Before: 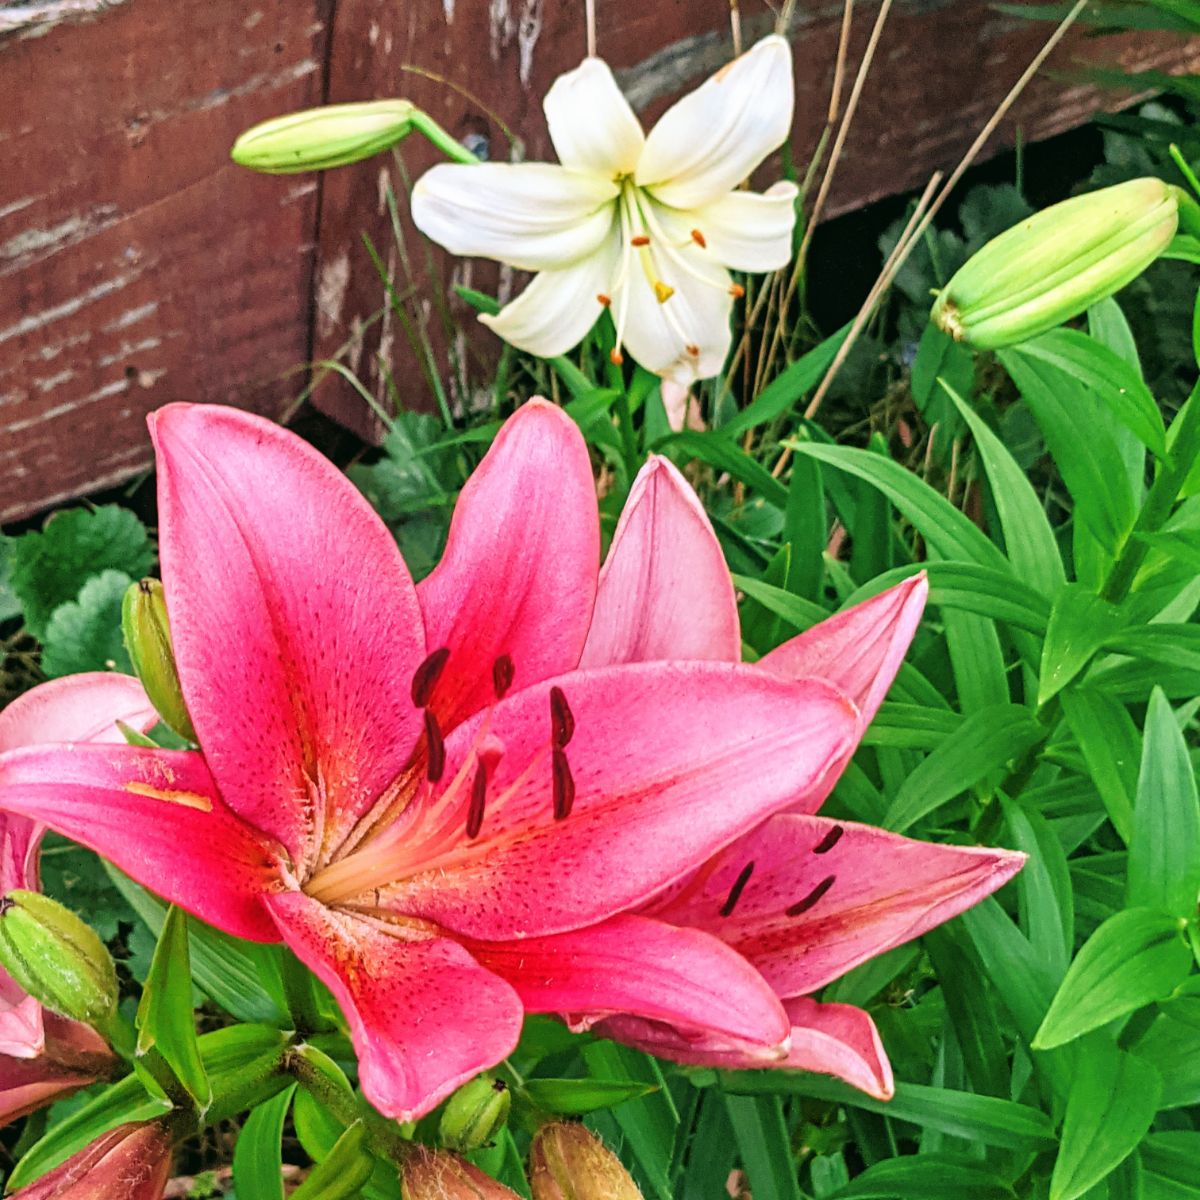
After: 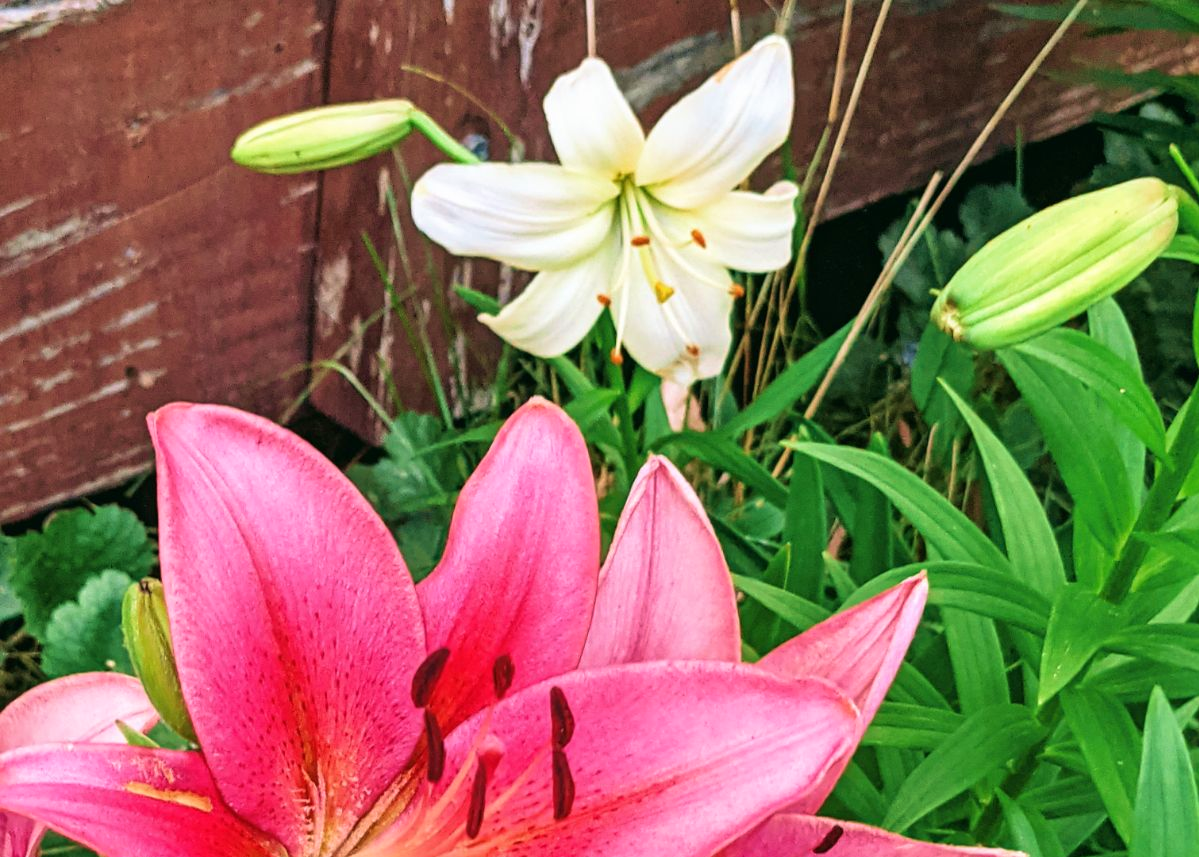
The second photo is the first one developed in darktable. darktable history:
velvia: on, module defaults
crop: bottom 28.576%
